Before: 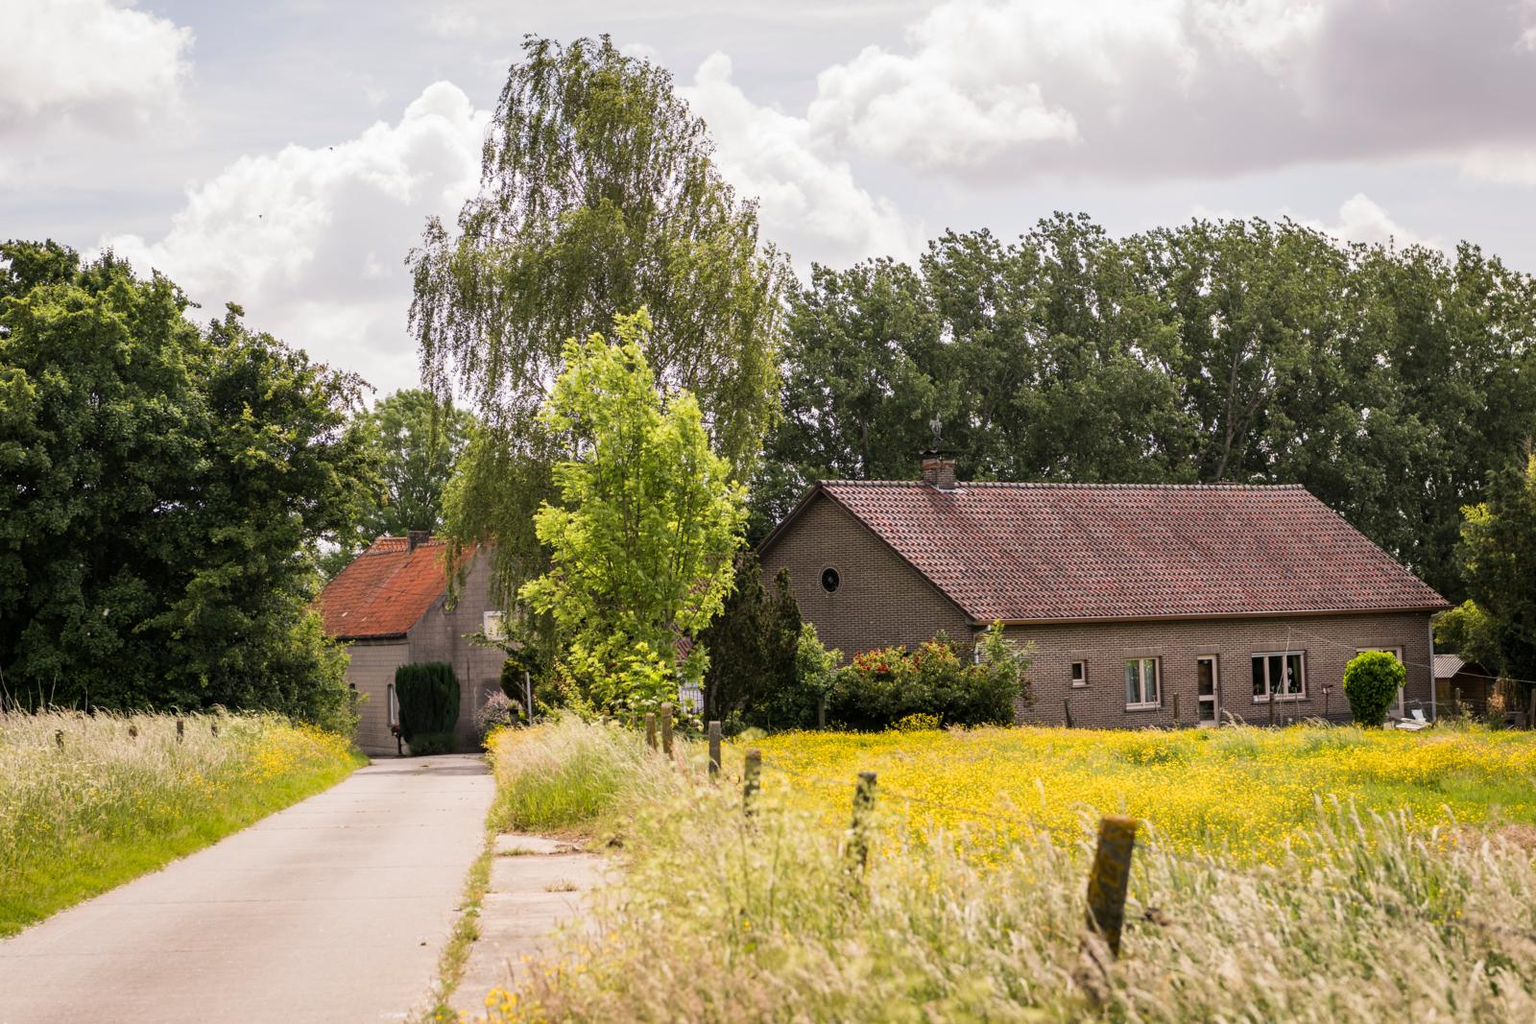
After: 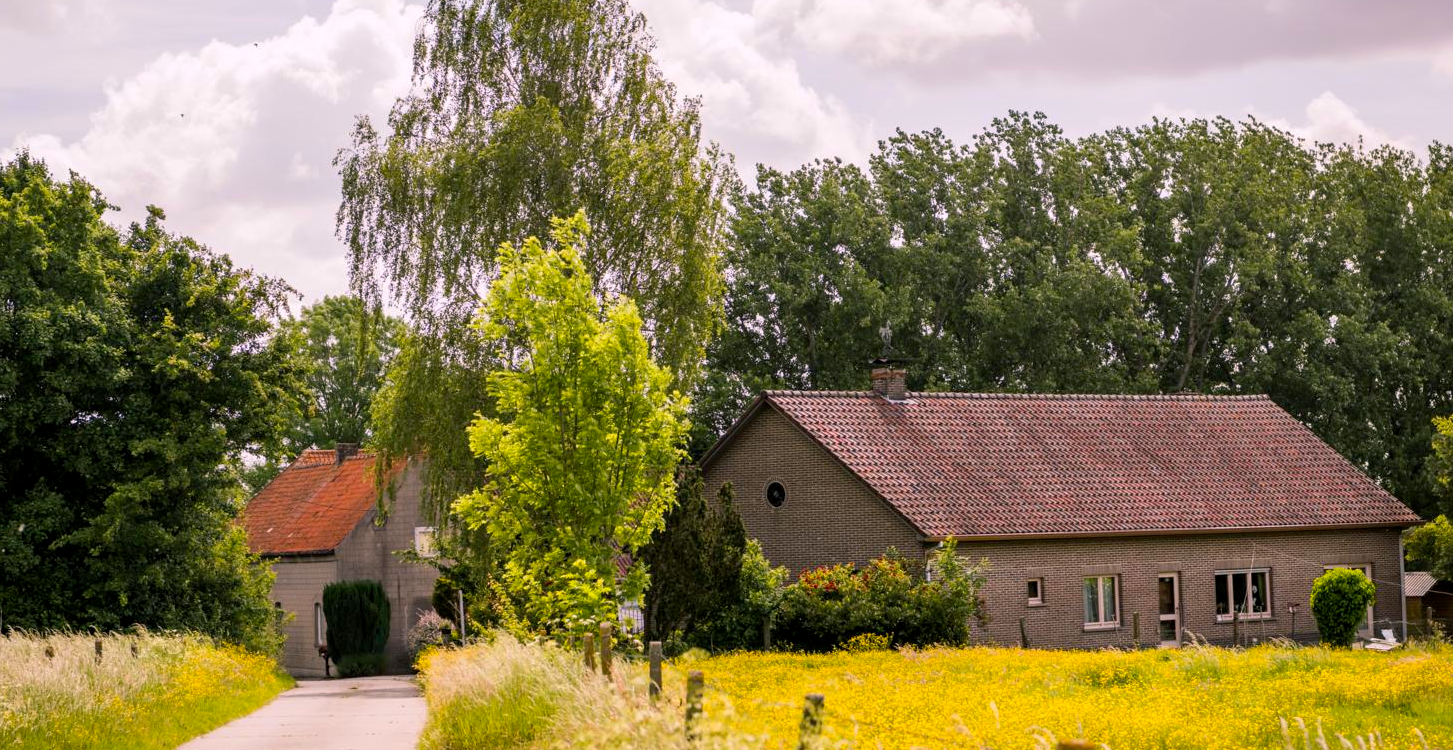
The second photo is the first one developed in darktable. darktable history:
crop: left 5.596%, top 10.314%, right 3.534%, bottom 19.395%
color balance rgb: shadows lift › chroma 2%, shadows lift › hue 217.2°, power › chroma 0.25%, power › hue 60°, highlights gain › chroma 1.5%, highlights gain › hue 309.6°, global offset › luminance -0.25%, perceptual saturation grading › global saturation 15%, global vibrance 15%
